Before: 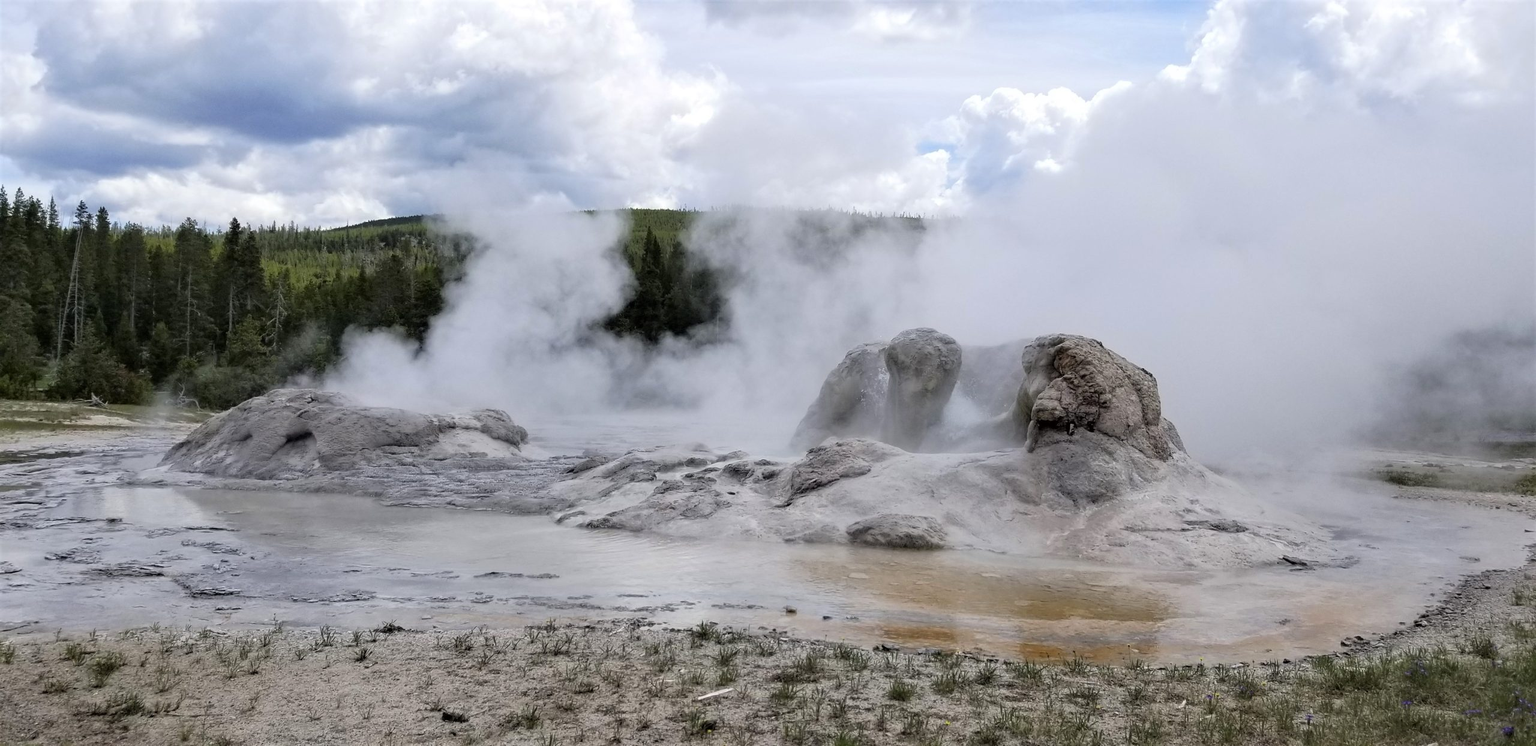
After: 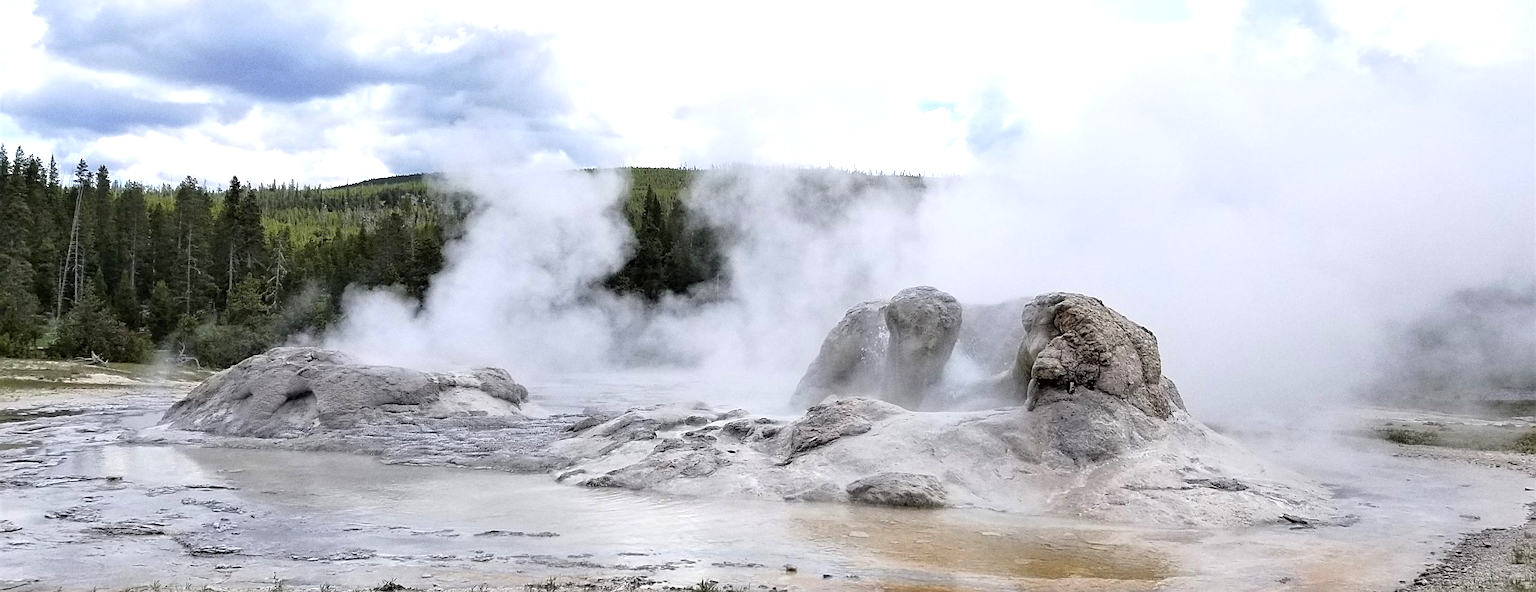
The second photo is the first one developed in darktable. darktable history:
exposure: black level correction 0, exposure 0.6 EV, compensate exposure bias true, compensate highlight preservation false
grain: on, module defaults
sharpen: on, module defaults
crop and rotate: top 5.667%, bottom 14.937%
